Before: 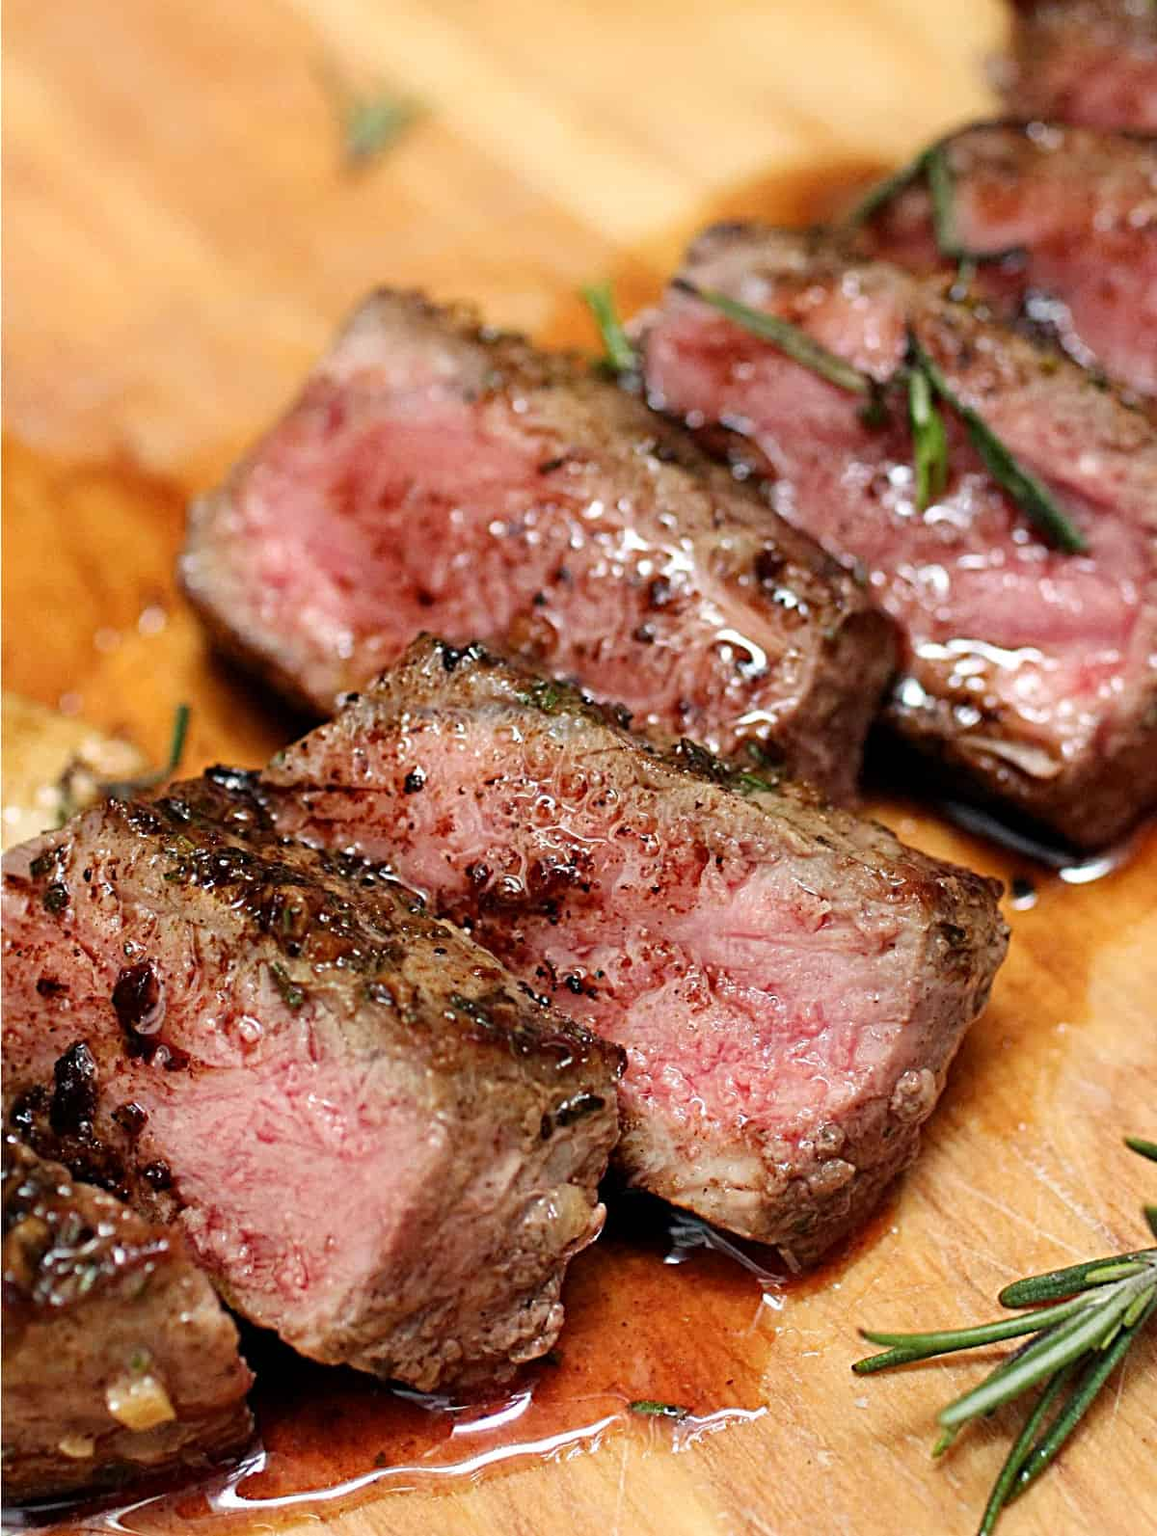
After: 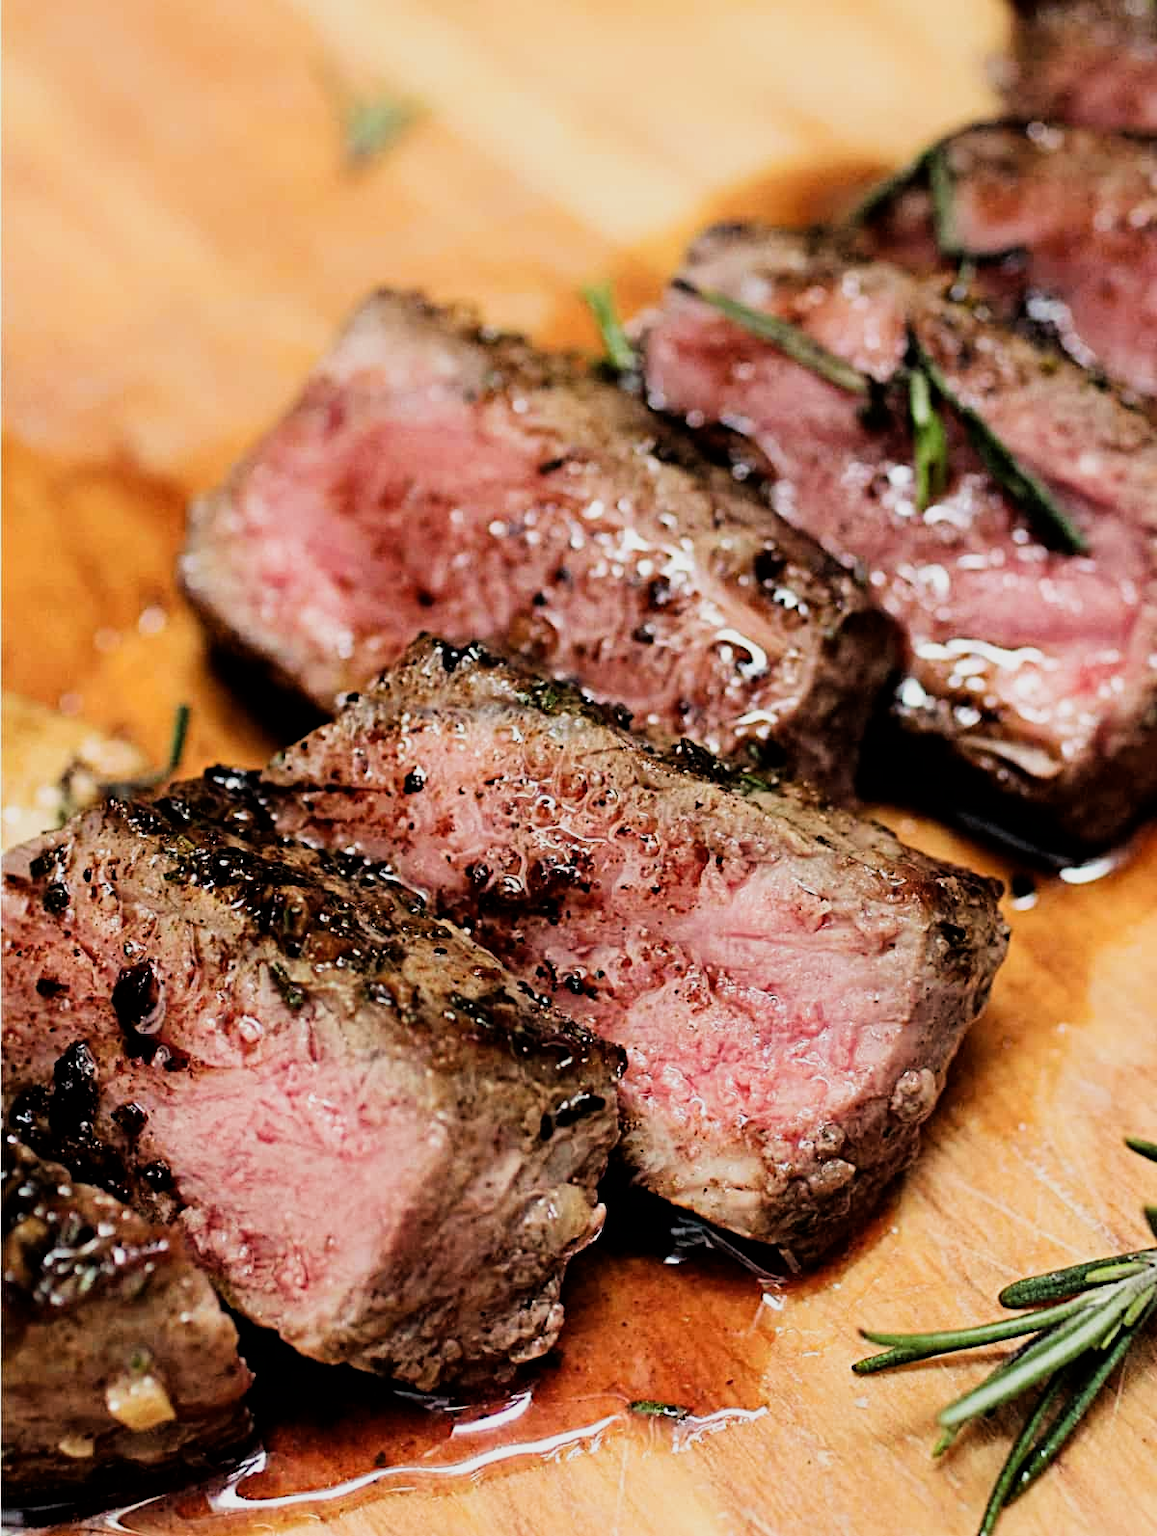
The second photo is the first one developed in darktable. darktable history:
filmic rgb: black relative exposure -5.02 EV, white relative exposure 3.98 EV, hardness 2.88, contrast 1.41, highlights saturation mix -30.42%
